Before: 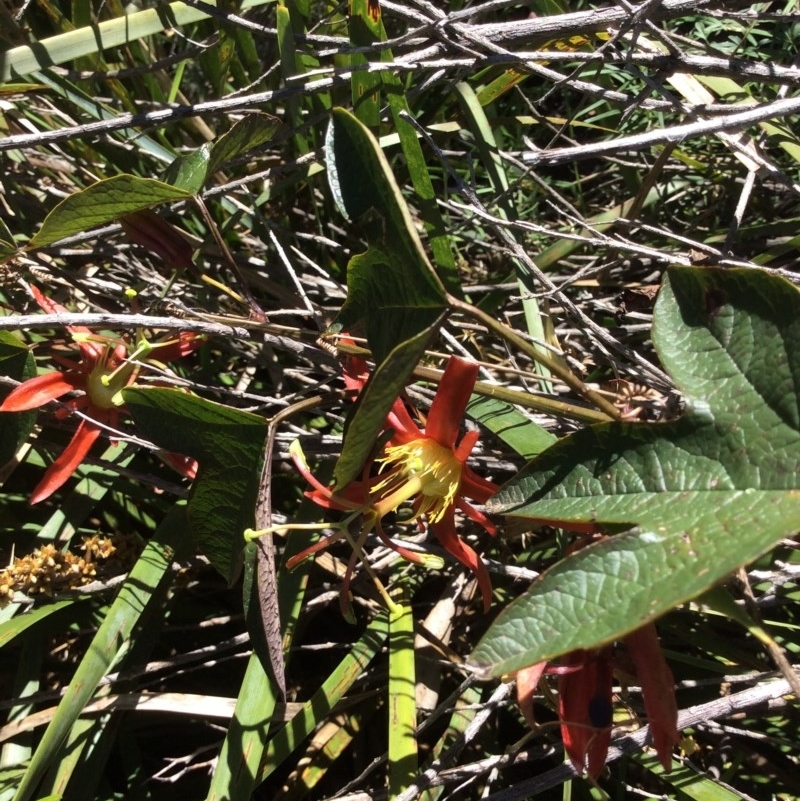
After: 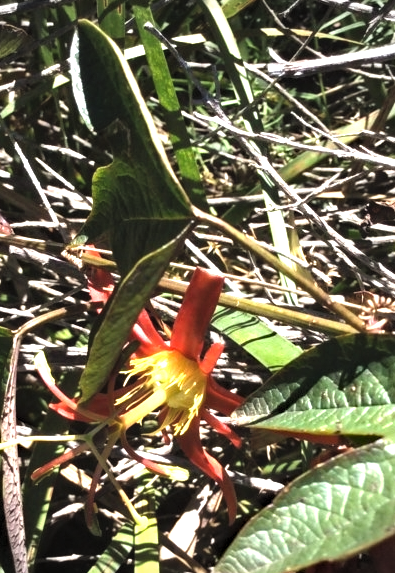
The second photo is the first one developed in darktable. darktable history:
crop: left 31.944%, top 10.999%, right 18.591%, bottom 17.459%
exposure: black level correction -0.005, exposure 1.002 EV, compensate highlight preservation false
vignetting: unbound false
levels: white 99.92%, levels [0.062, 0.494, 0.925]
haze removal: strength 0.295, distance 0.243, adaptive false
